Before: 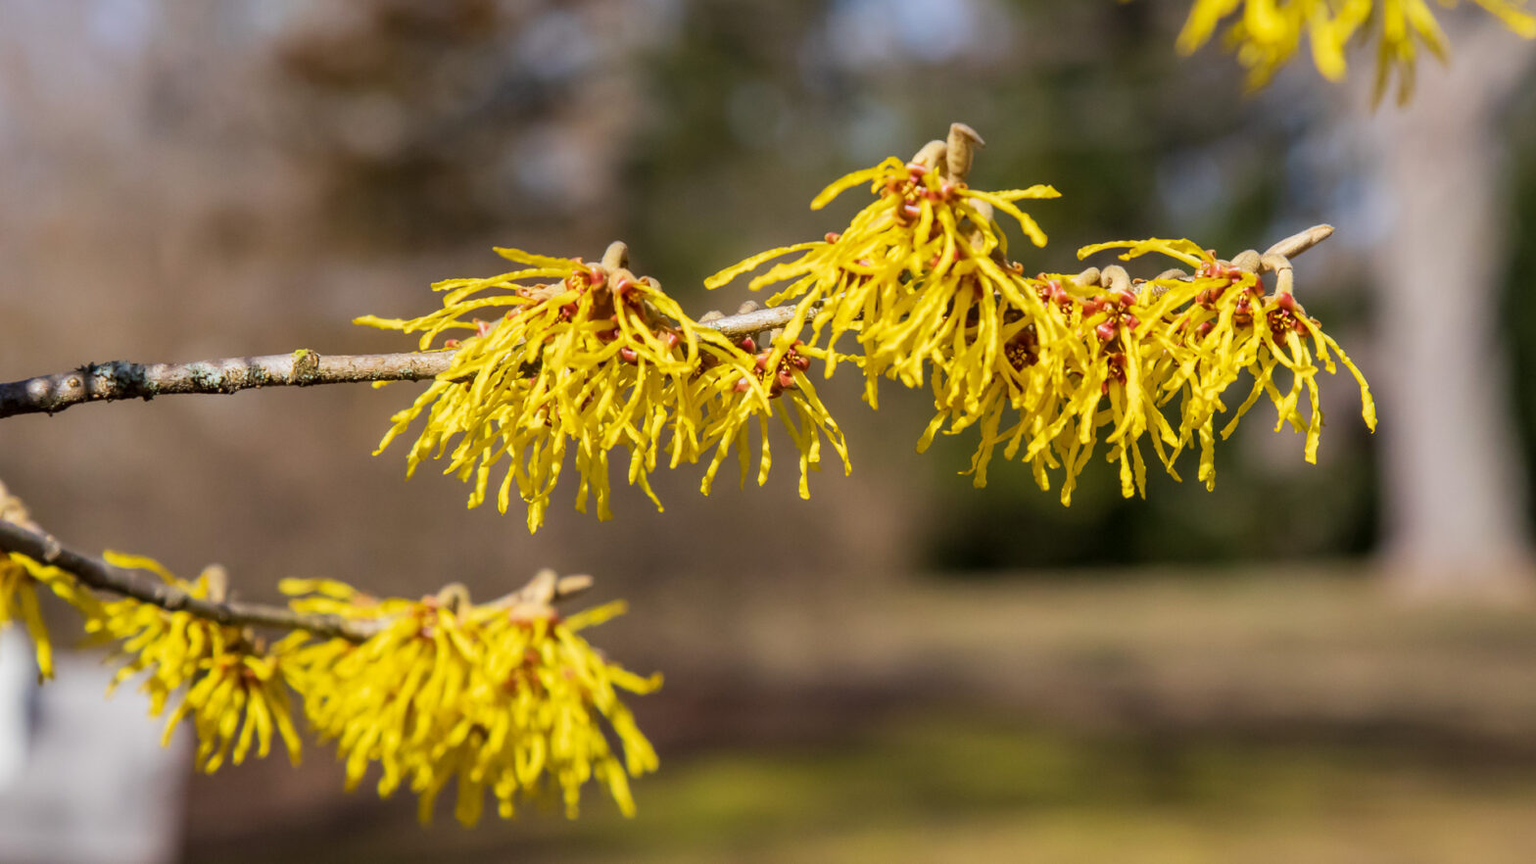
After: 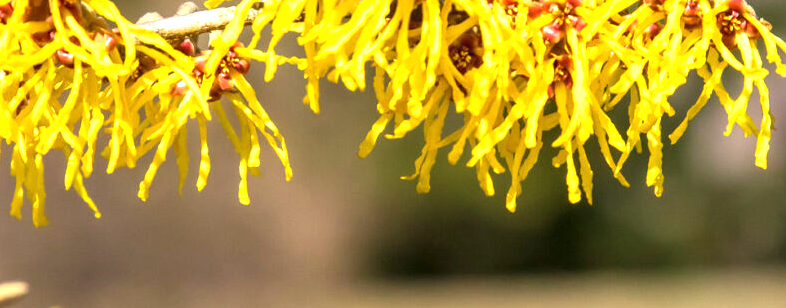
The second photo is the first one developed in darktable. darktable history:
crop: left 36.812%, top 34.625%, right 13.002%, bottom 30.375%
exposure: exposure 0.999 EV, compensate highlight preservation false
